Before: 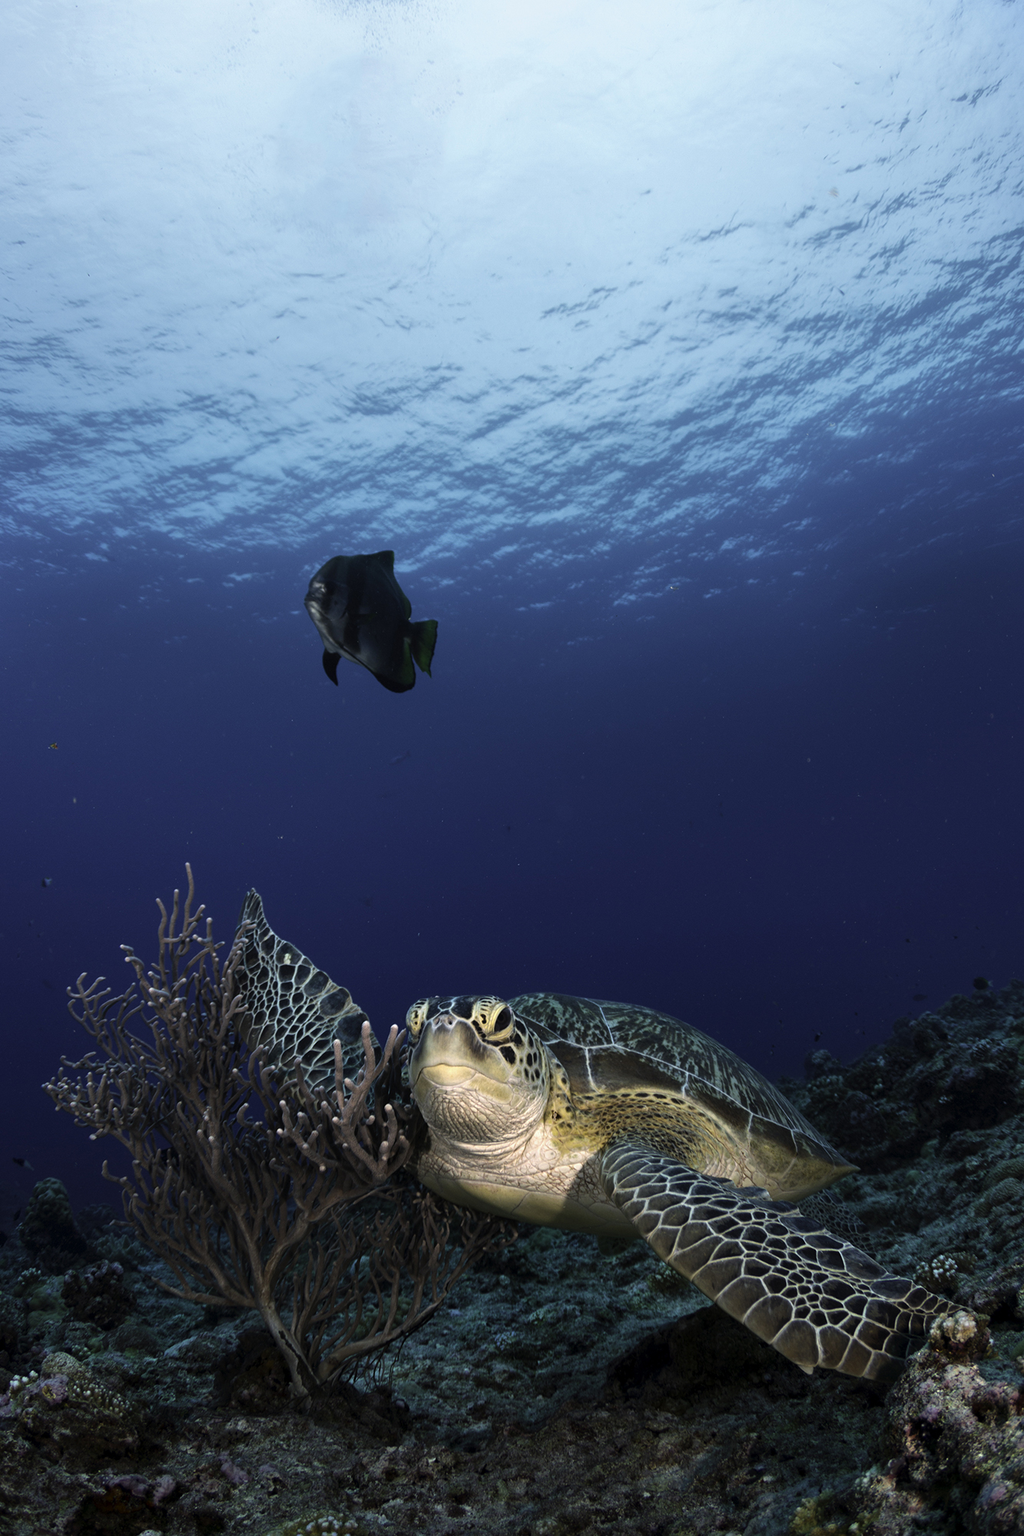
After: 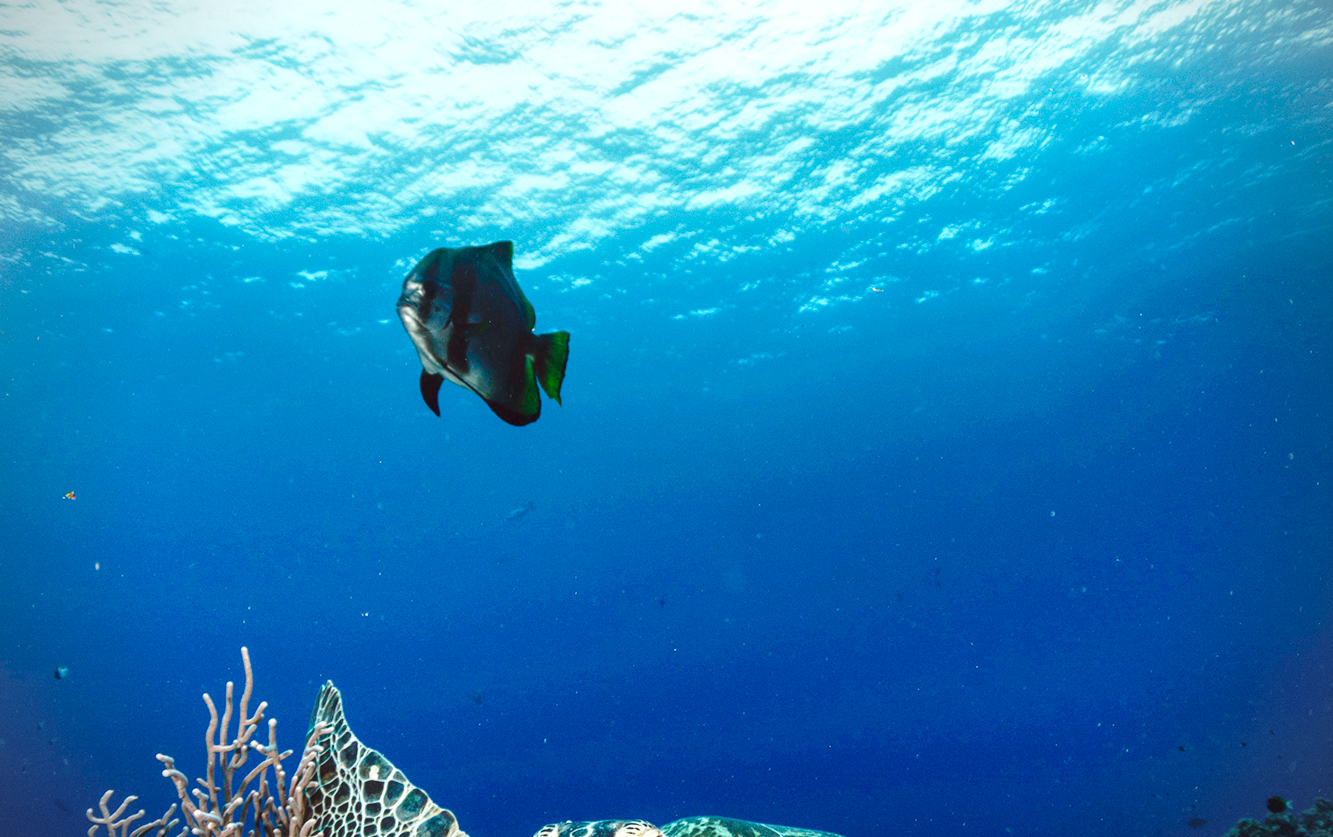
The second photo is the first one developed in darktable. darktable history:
color balance: lift [1.005, 1.002, 0.998, 0.998], gamma [1, 1.021, 1.02, 0.979], gain [0.923, 1.066, 1.056, 0.934]
exposure: black level correction 0, exposure 0.9 EV, compensate highlight preservation false
base curve: curves: ch0 [(0, 0) (0.028, 0.03) (0.121, 0.232) (0.46, 0.748) (0.859, 0.968) (1, 1)], preserve colors none
color balance rgb: perceptual saturation grading › global saturation 20%, perceptual saturation grading › highlights -50%, perceptual saturation grading › shadows 30%
local contrast: on, module defaults
shadows and highlights: radius 125.46, shadows 30.51, highlights -30.51, low approximation 0.01, soften with gaussian
crop and rotate: top 23.84%, bottom 34.294%
vignetting: on, module defaults
